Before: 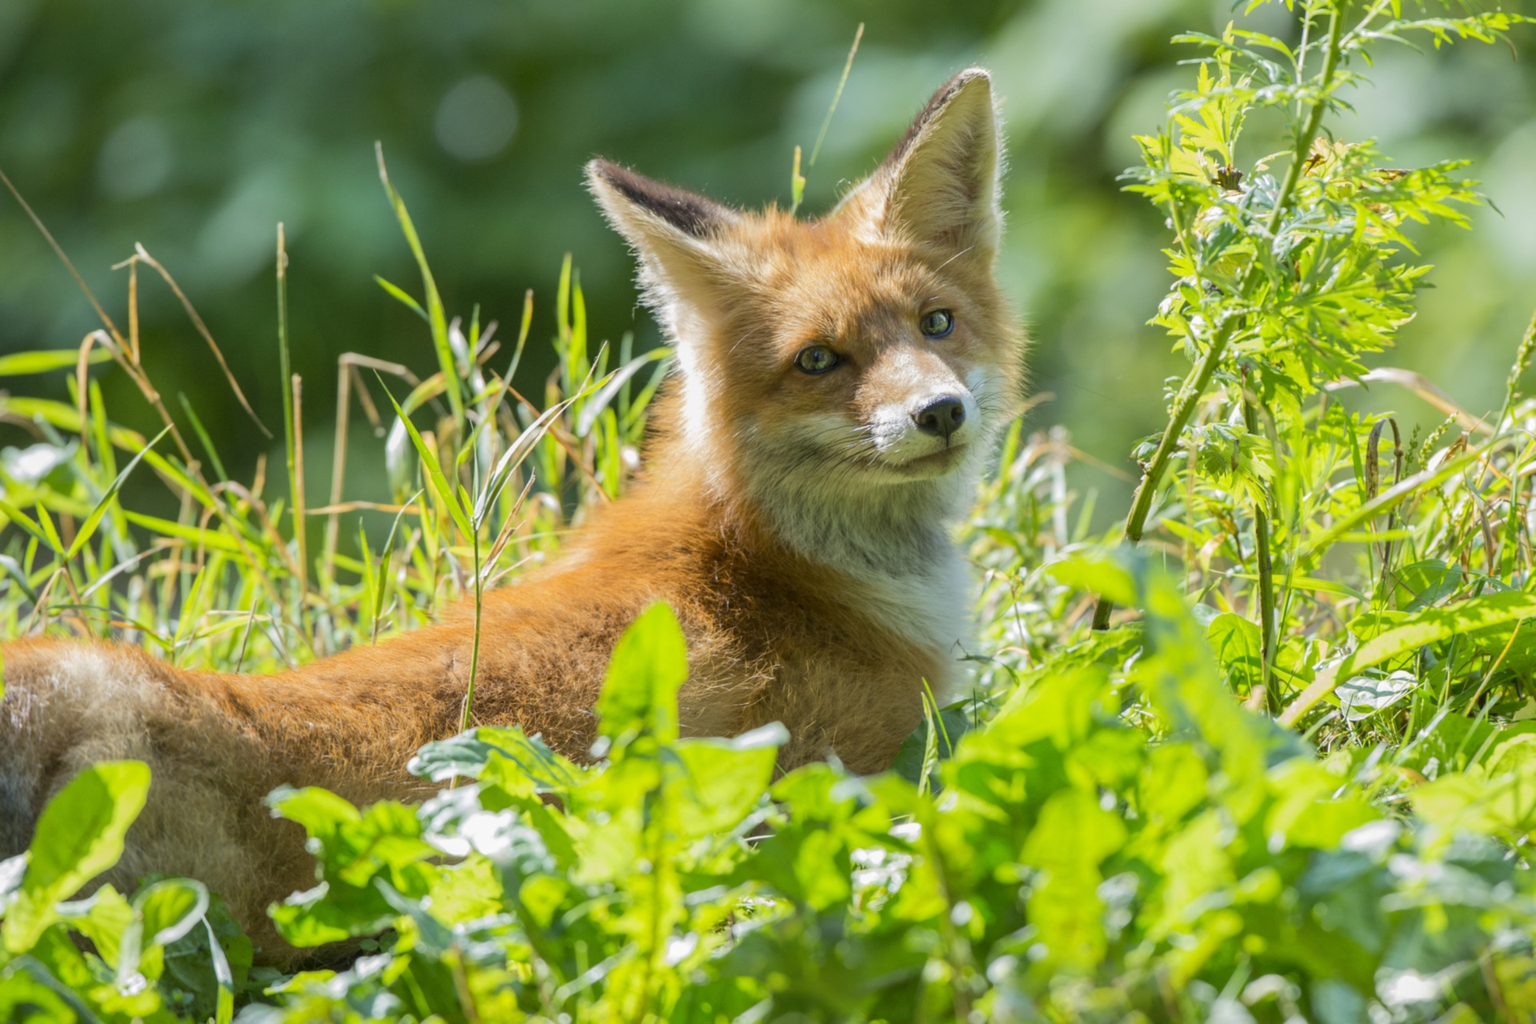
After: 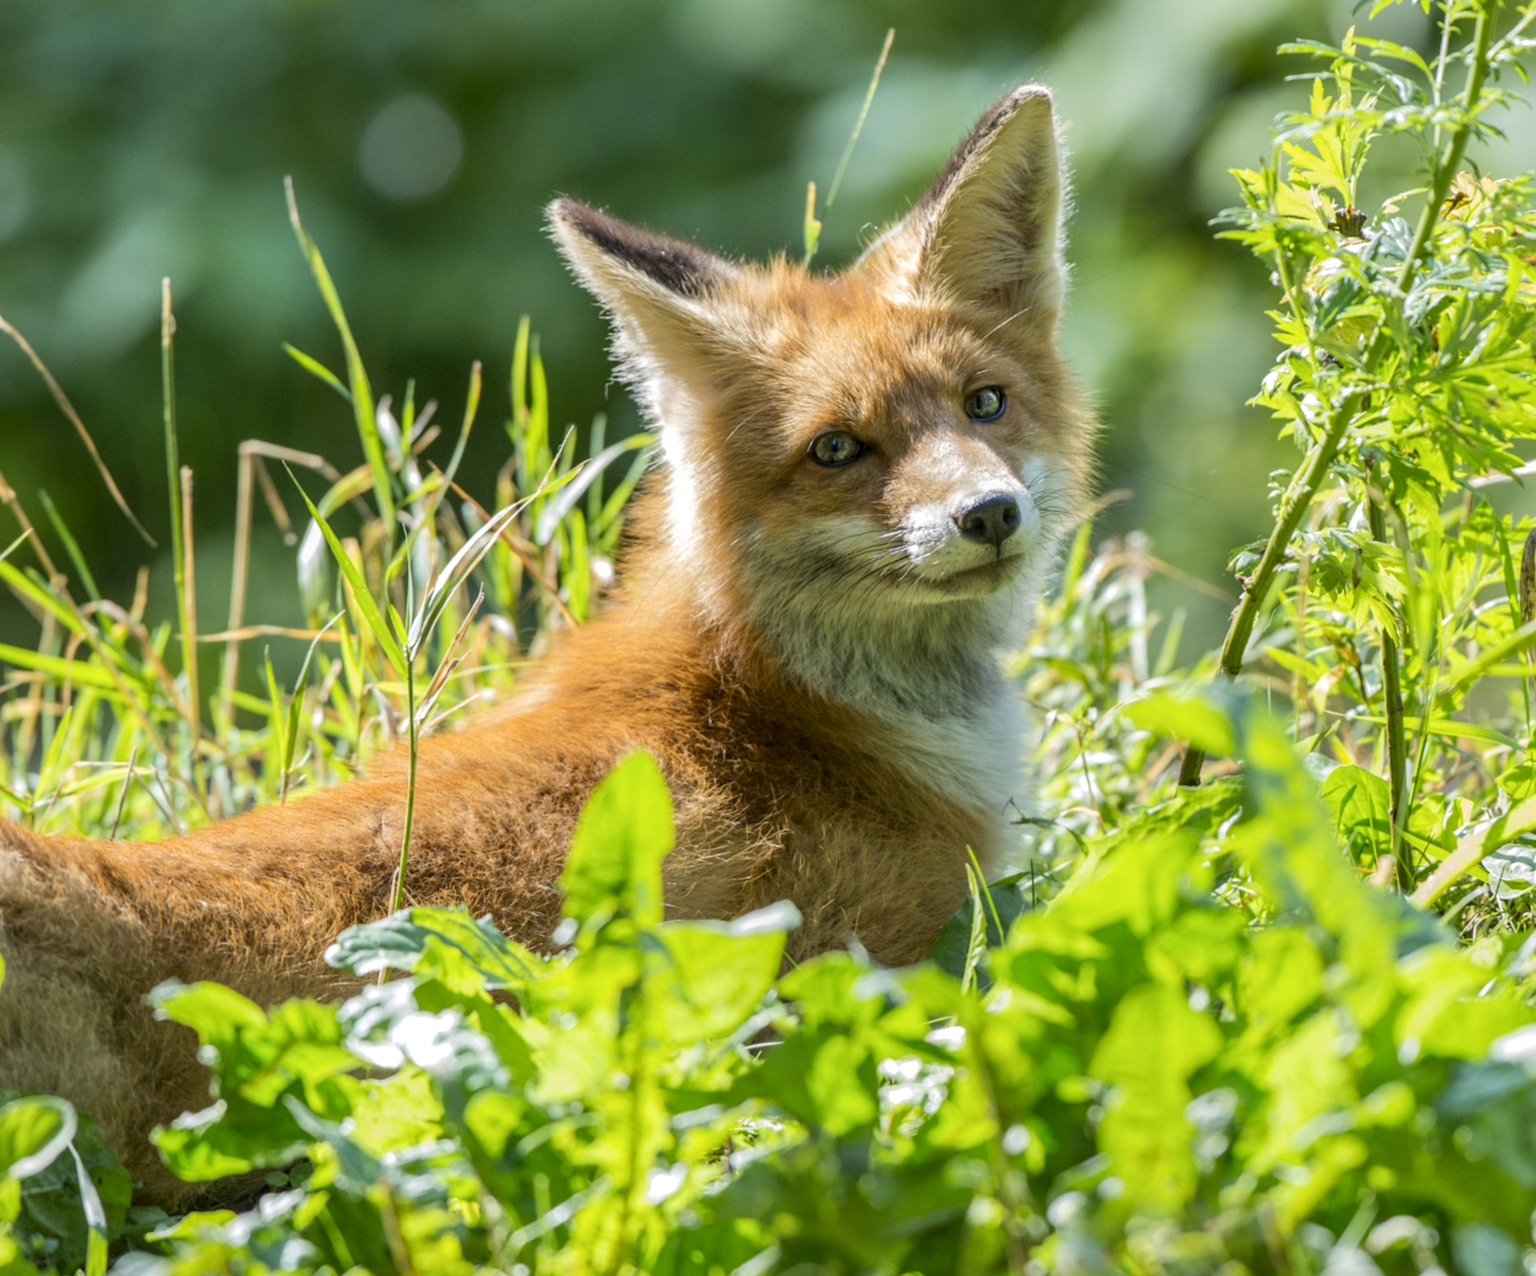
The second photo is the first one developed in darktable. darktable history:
crop and rotate: left 9.597%, right 10.195%
local contrast: detail 130%
